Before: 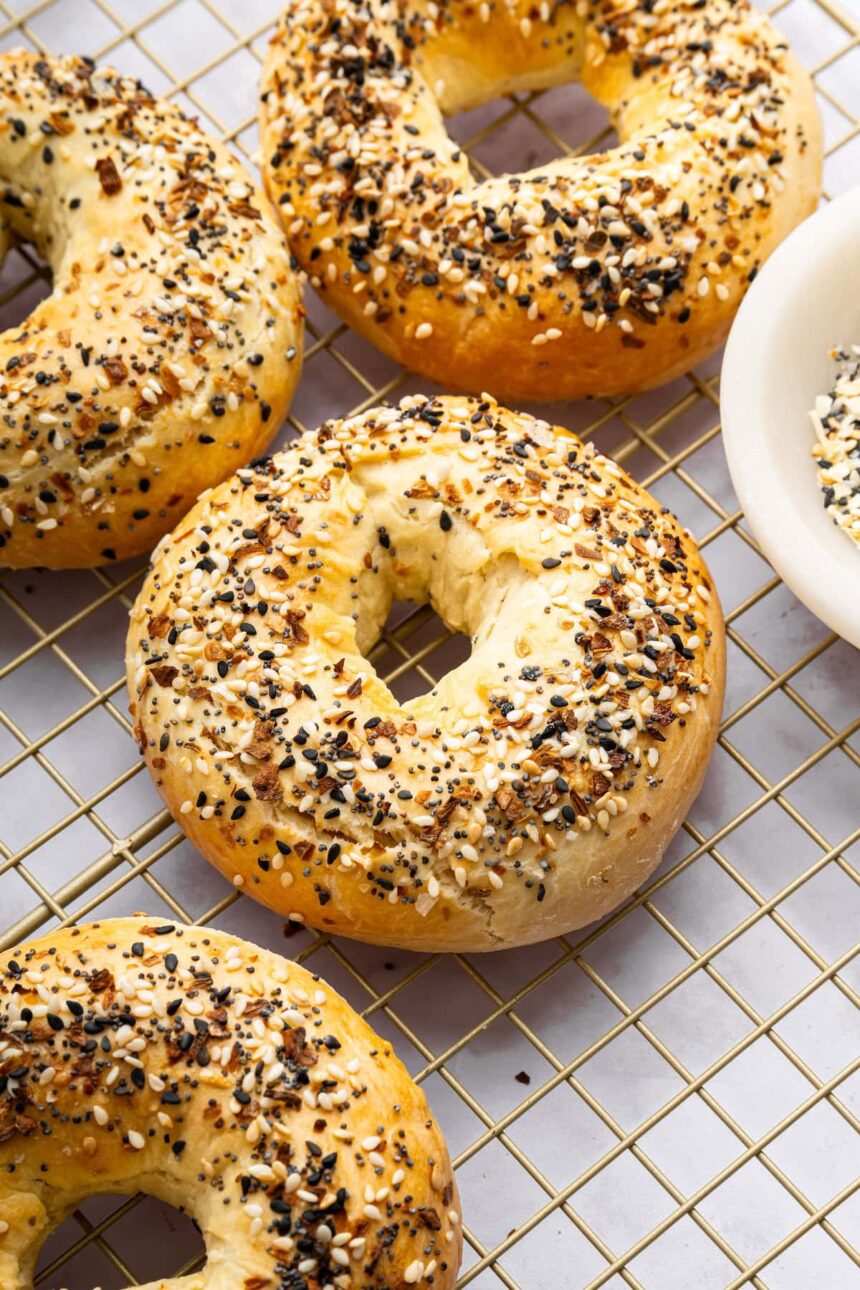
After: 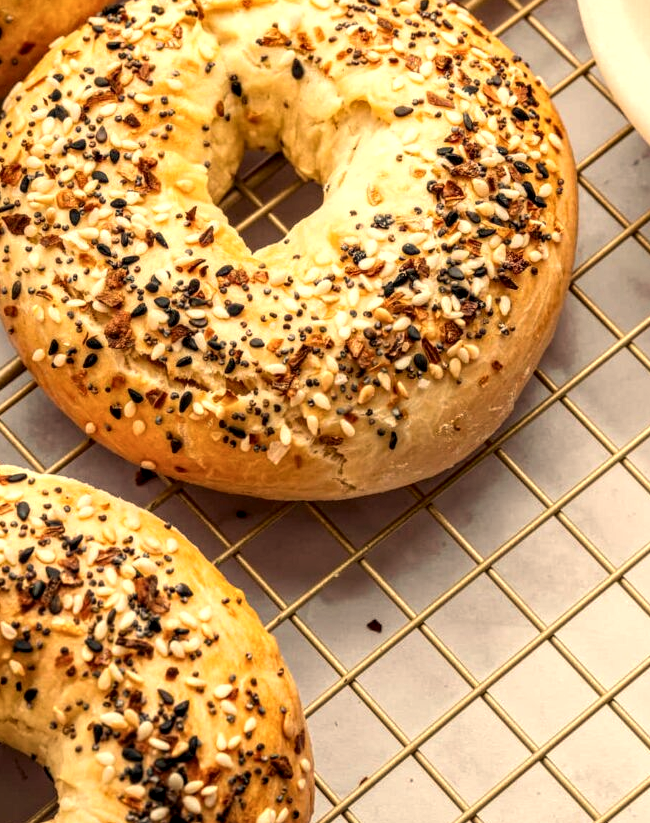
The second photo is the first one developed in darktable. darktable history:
color balance rgb: on, module defaults
white balance: red 1.123, blue 0.83
local contrast: detail 150%
crop and rotate: left 17.299%, top 35.115%, right 7.015%, bottom 1.024%
